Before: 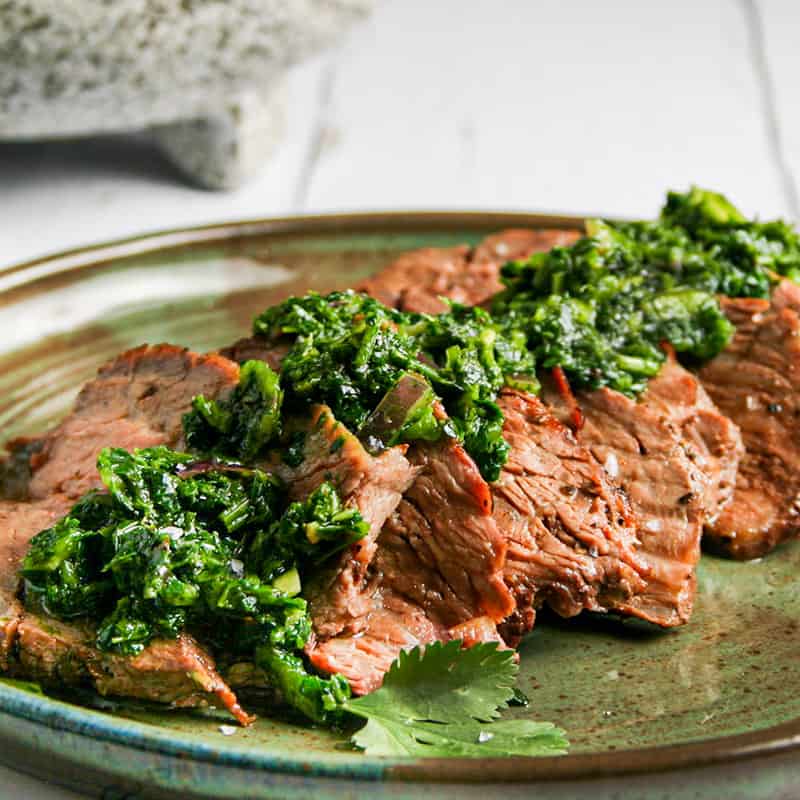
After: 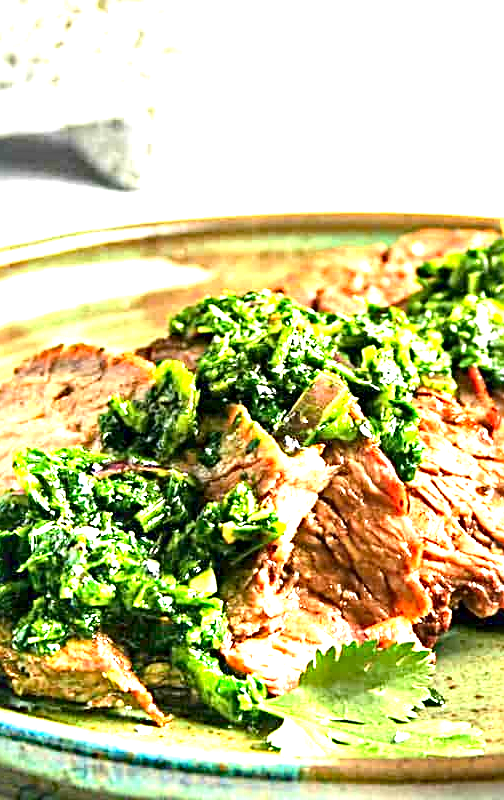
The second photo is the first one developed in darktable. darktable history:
sharpen: radius 3.989
exposure: exposure 2.203 EV, compensate highlight preservation false
contrast brightness saturation: contrast 0.102, brightness 0.014, saturation 0.022
haze removal: compatibility mode true, adaptive false
crop: left 10.555%, right 26.395%
color zones: curves: ch0 [(0.068, 0.464) (0.25, 0.5) (0.48, 0.508) (0.75, 0.536) (0.886, 0.476) (0.967, 0.456)]; ch1 [(0.066, 0.456) (0.25, 0.5) (0.616, 0.508) (0.746, 0.56) (0.934, 0.444)]
